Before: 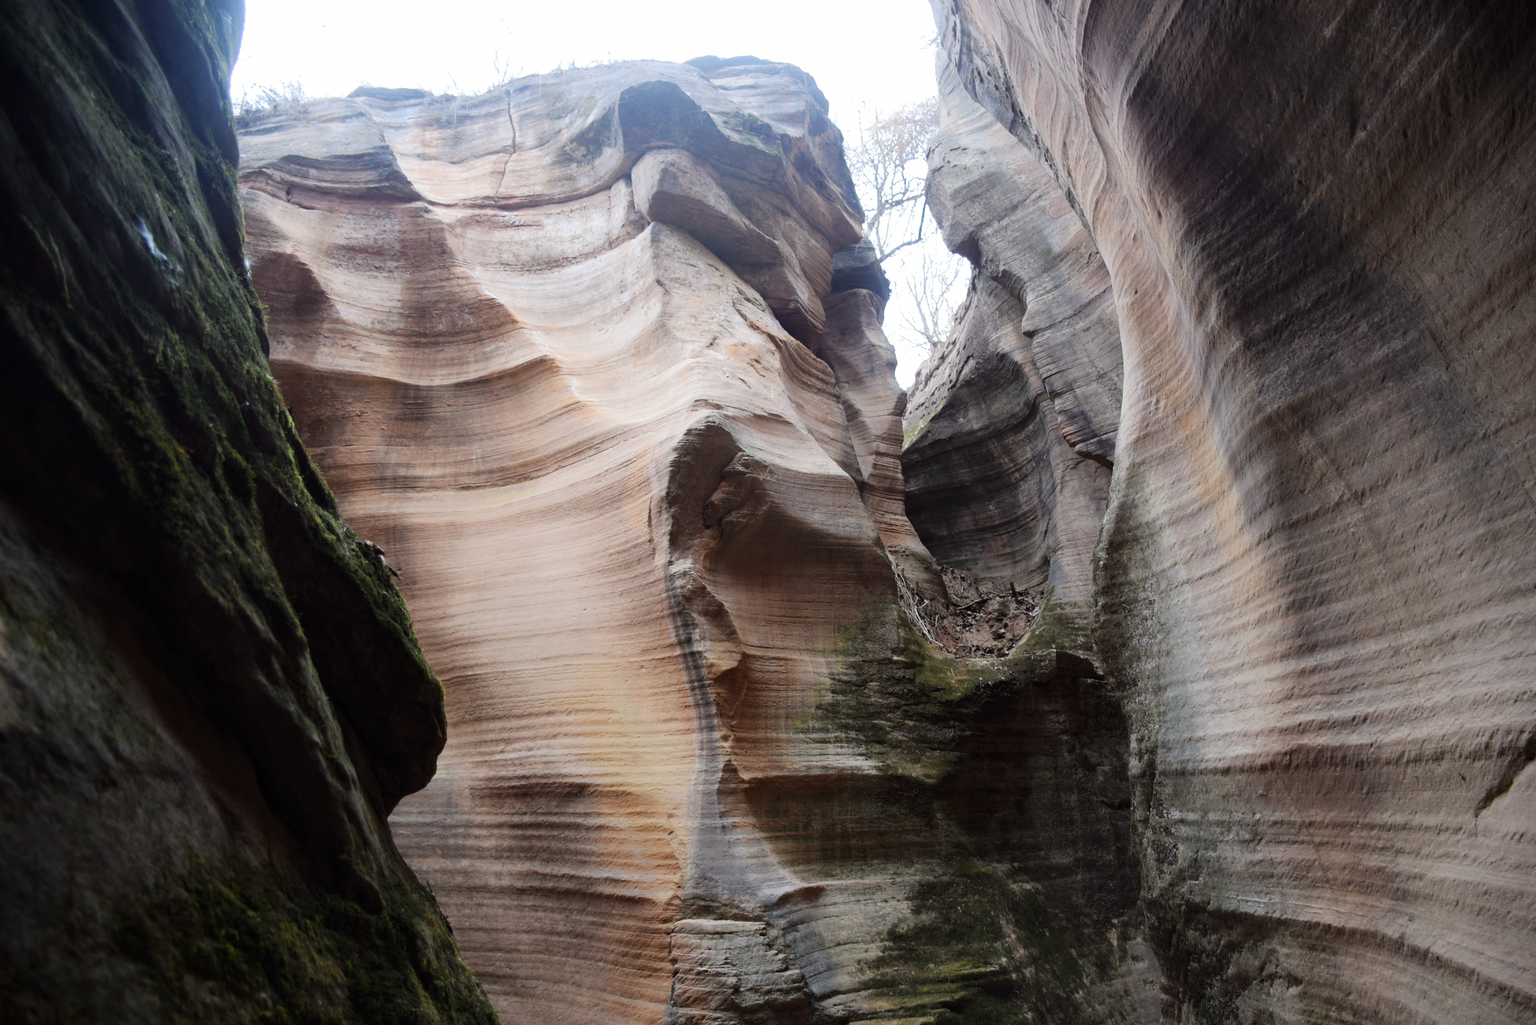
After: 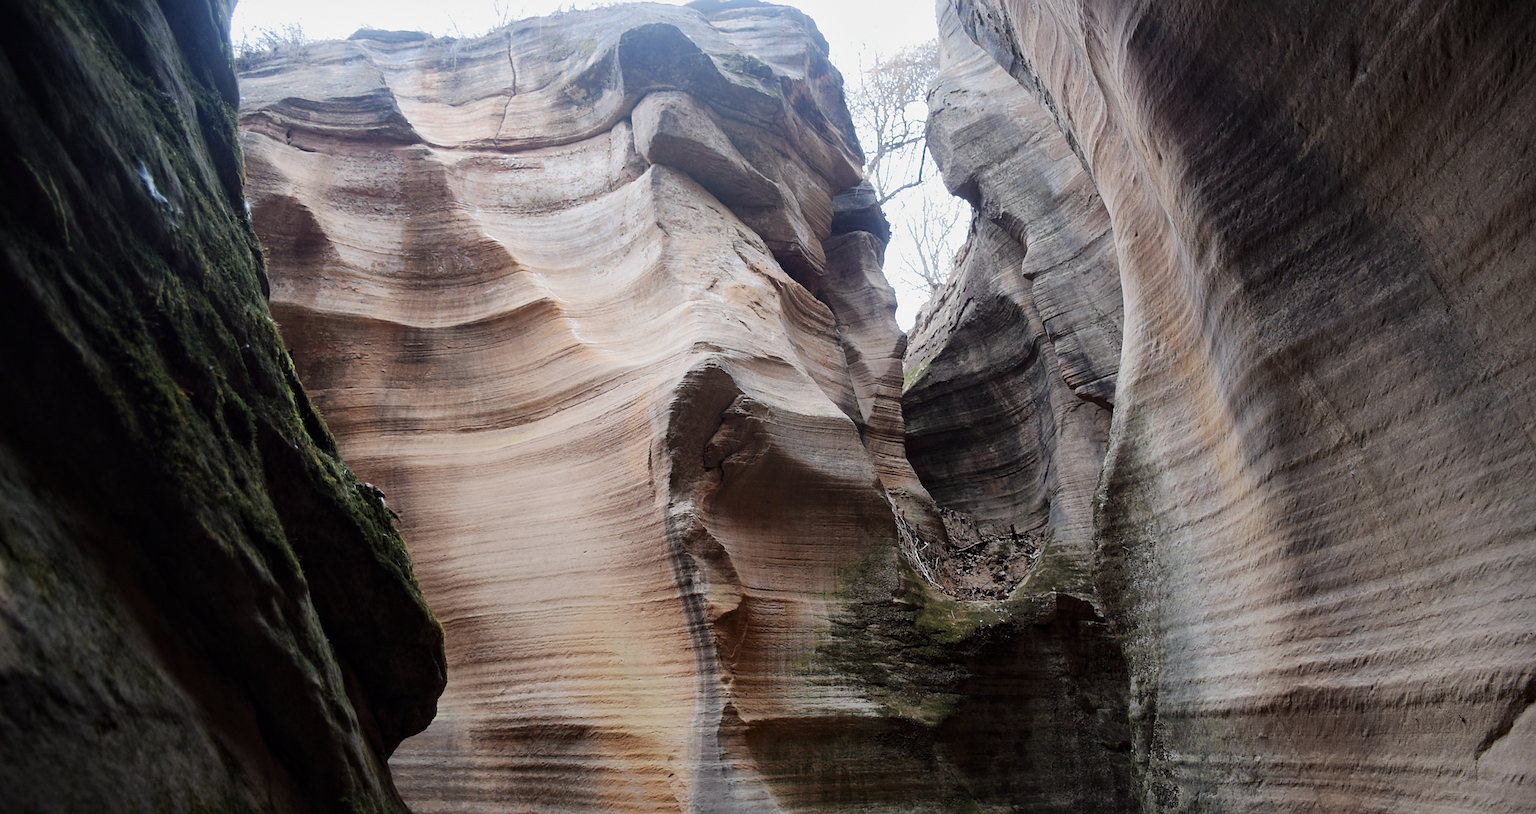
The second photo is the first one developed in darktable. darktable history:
exposure: exposure -0.208 EV, compensate highlight preservation false
local contrast: mode bilateral grid, contrast 20, coarseness 50, detail 119%, midtone range 0.2
crop and rotate: top 5.662%, bottom 14.891%
sharpen: on, module defaults
